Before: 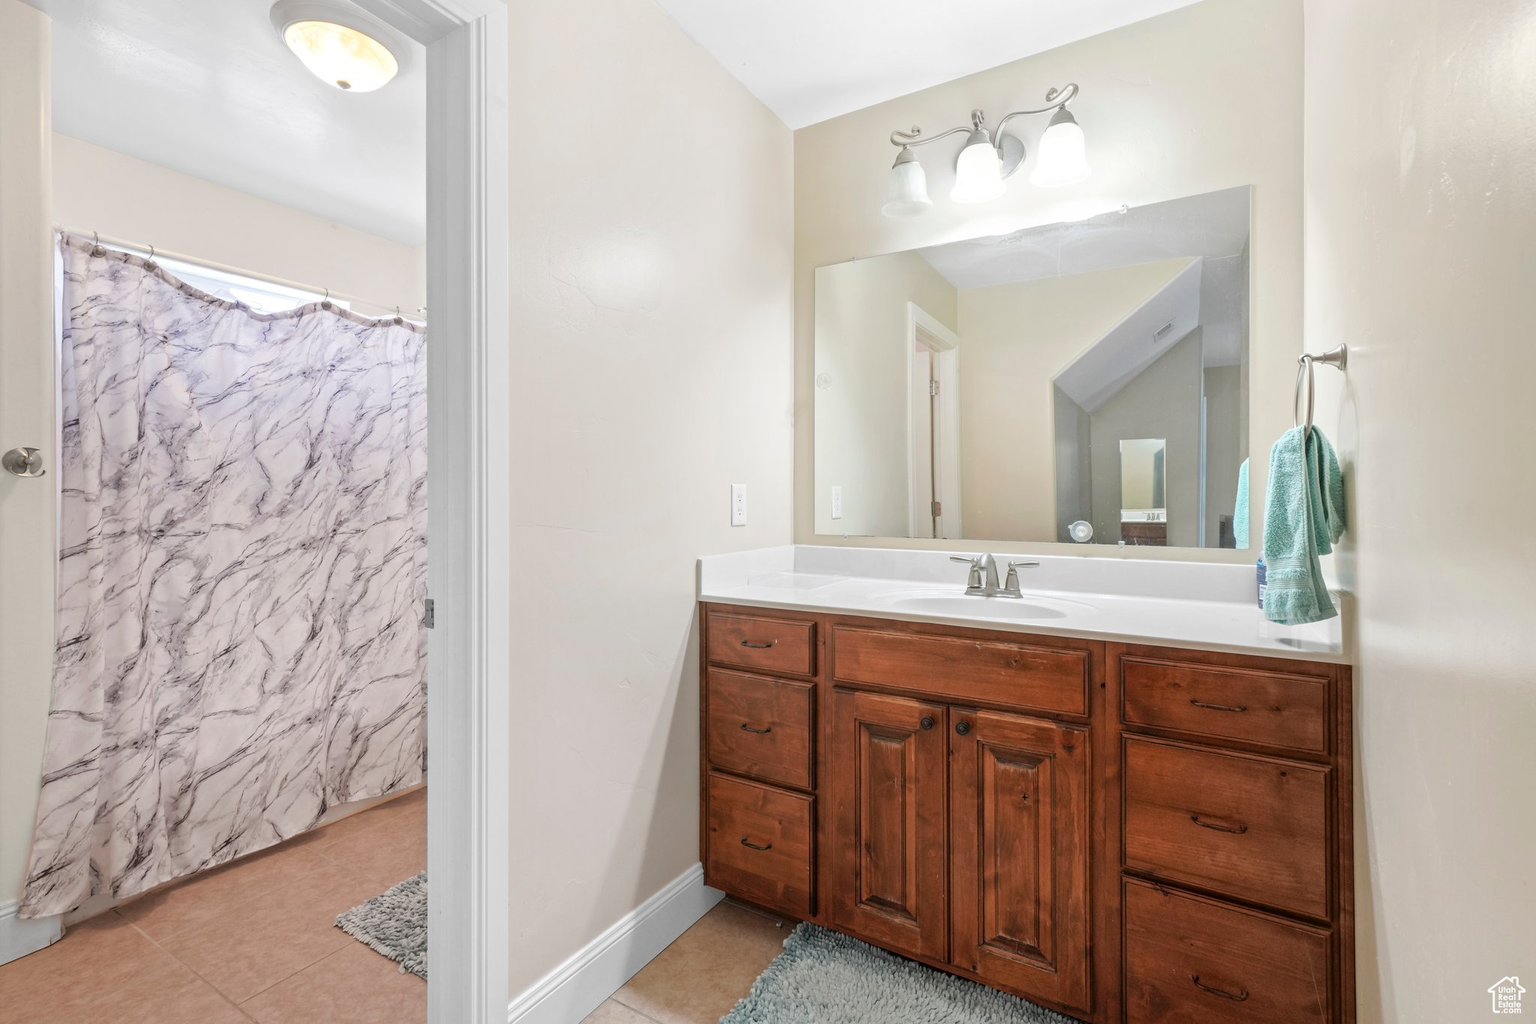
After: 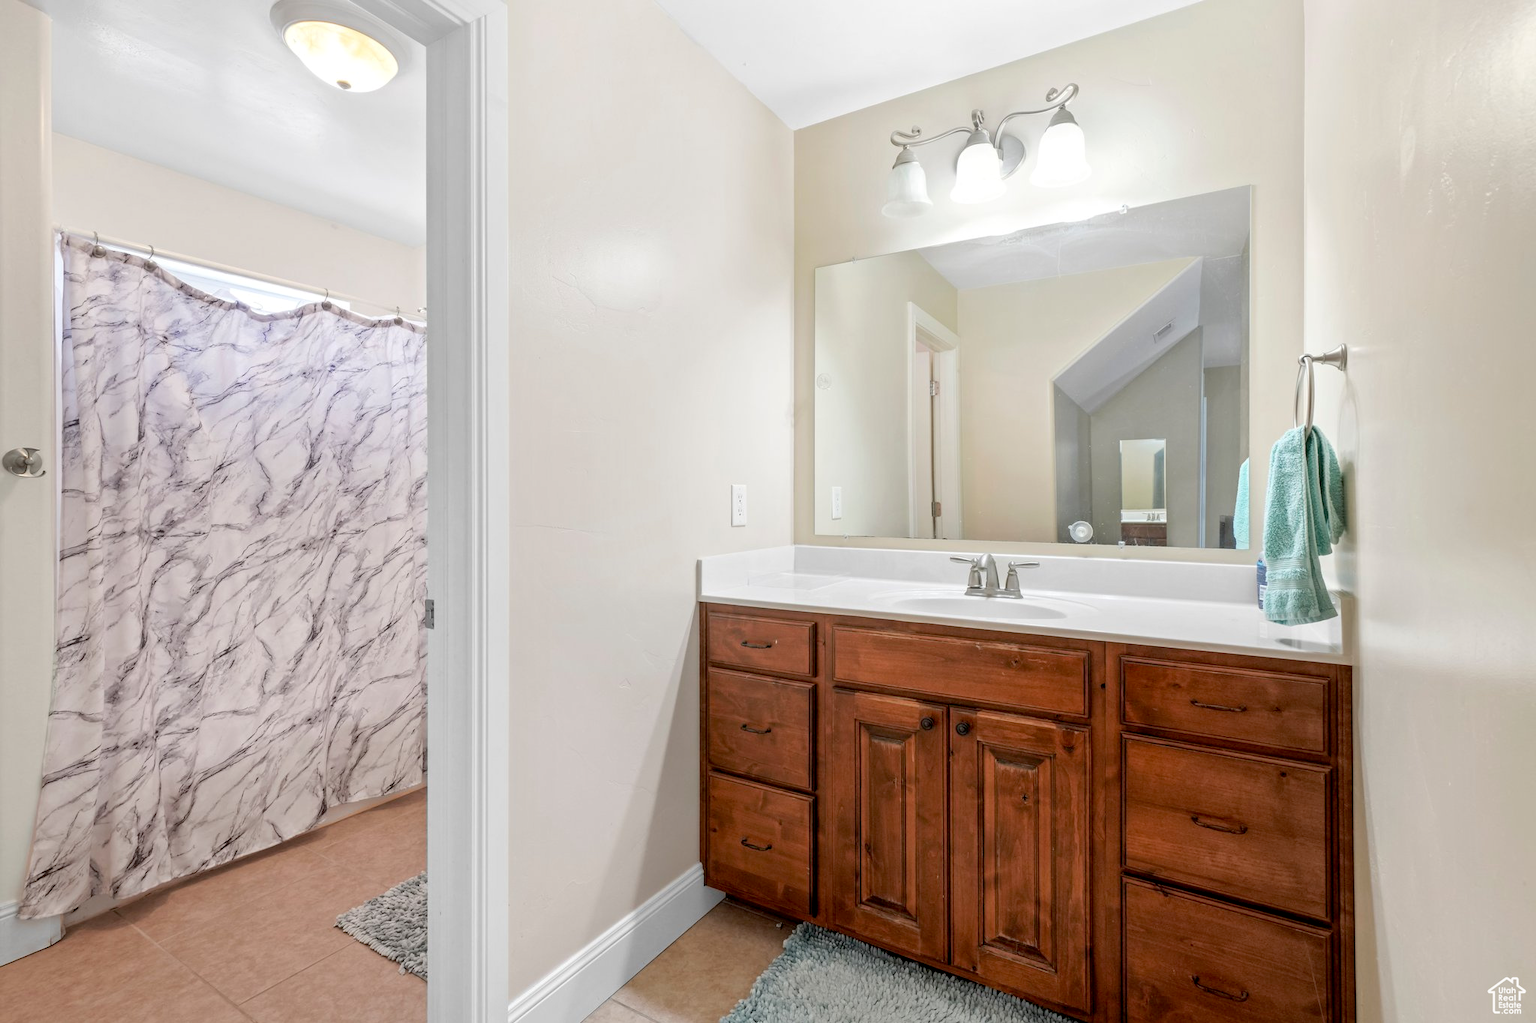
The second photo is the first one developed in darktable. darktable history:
crop: bottom 0.071%
exposure: black level correction 0.009, exposure 0.015 EV, compensate highlight preservation false
